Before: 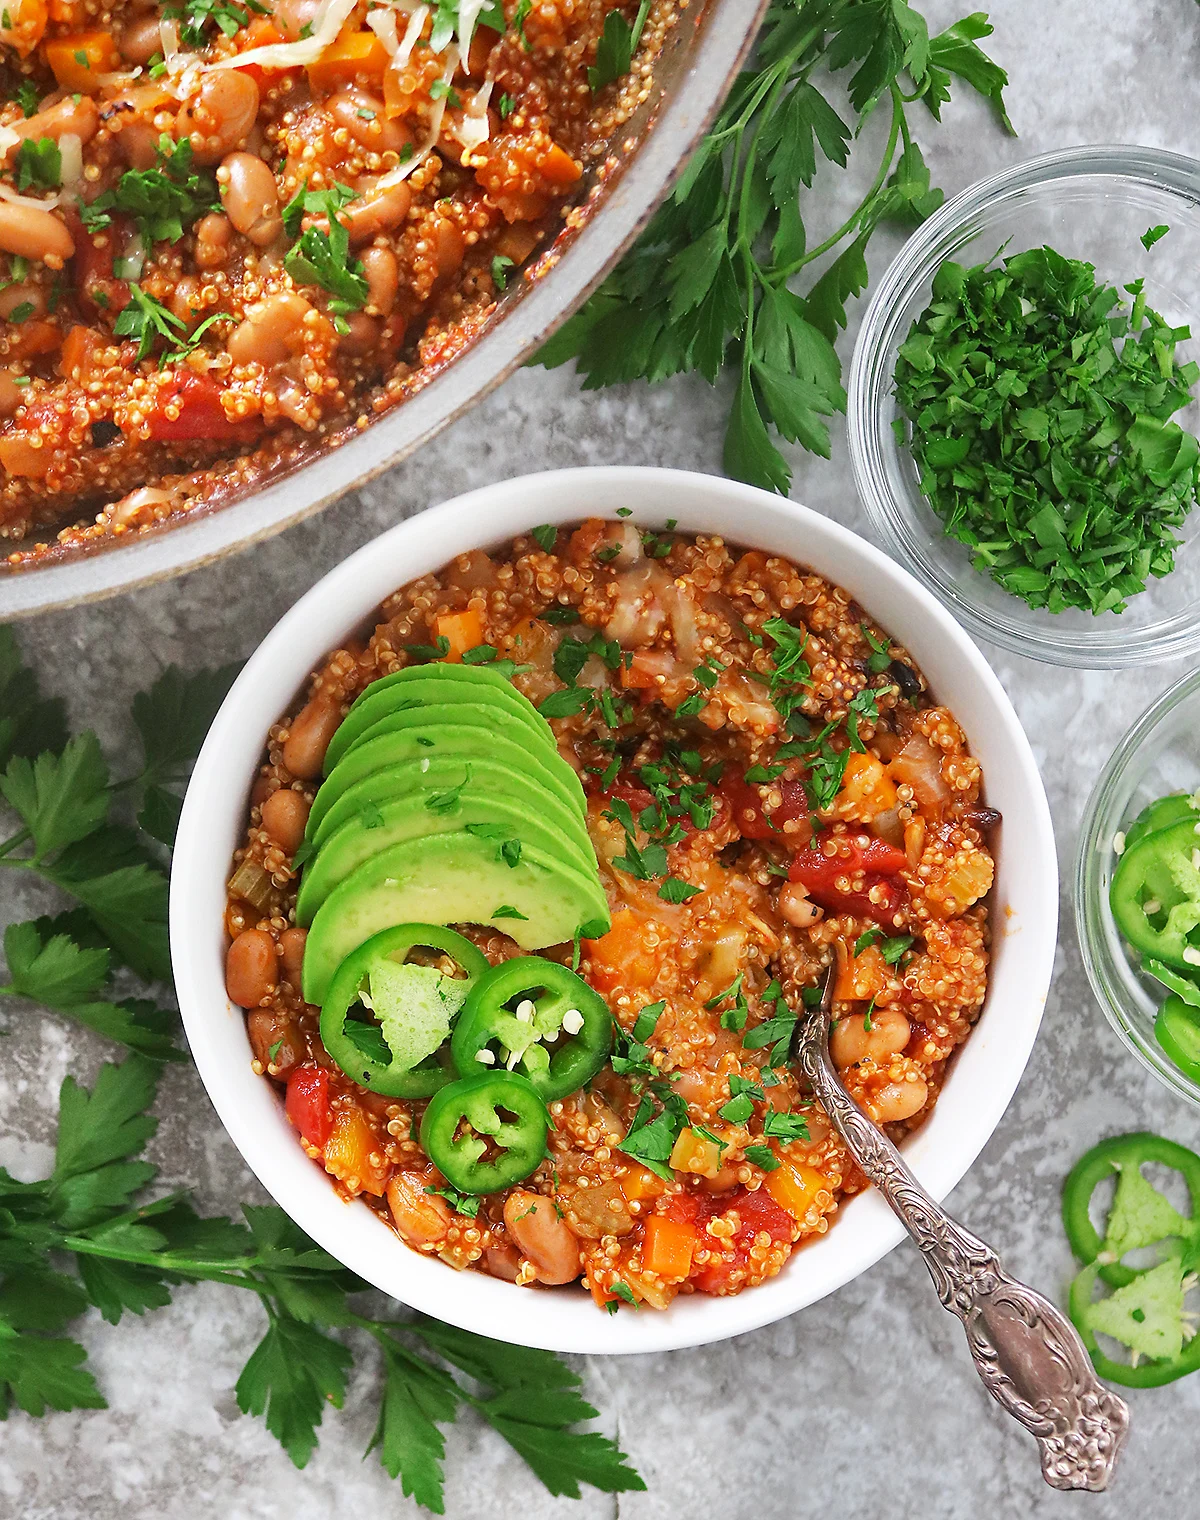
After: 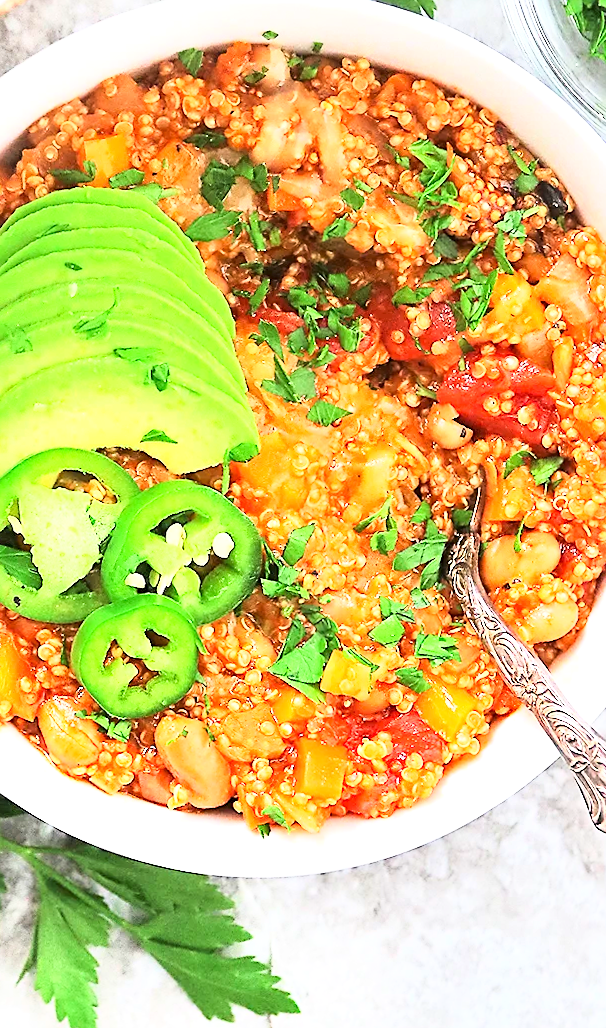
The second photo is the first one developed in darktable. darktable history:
crop and rotate: left 29.237%, top 31.152%, right 19.807%
rotate and perspective: rotation -0.45°, automatic cropping original format, crop left 0.008, crop right 0.992, crop top 0.012, crop bottom 0.988
sharpen: on, module defaults
exposure: exposure 0.6 EV, compensate highlight preservation false
base curve: curves: ch0 [(0, 0) (0.018, 0.026) (0.143, 0.37) (0.33, 0.731) (0.458, 0.853) (0.735, 0.965) (0.905, 0.986) (1, 1)]
